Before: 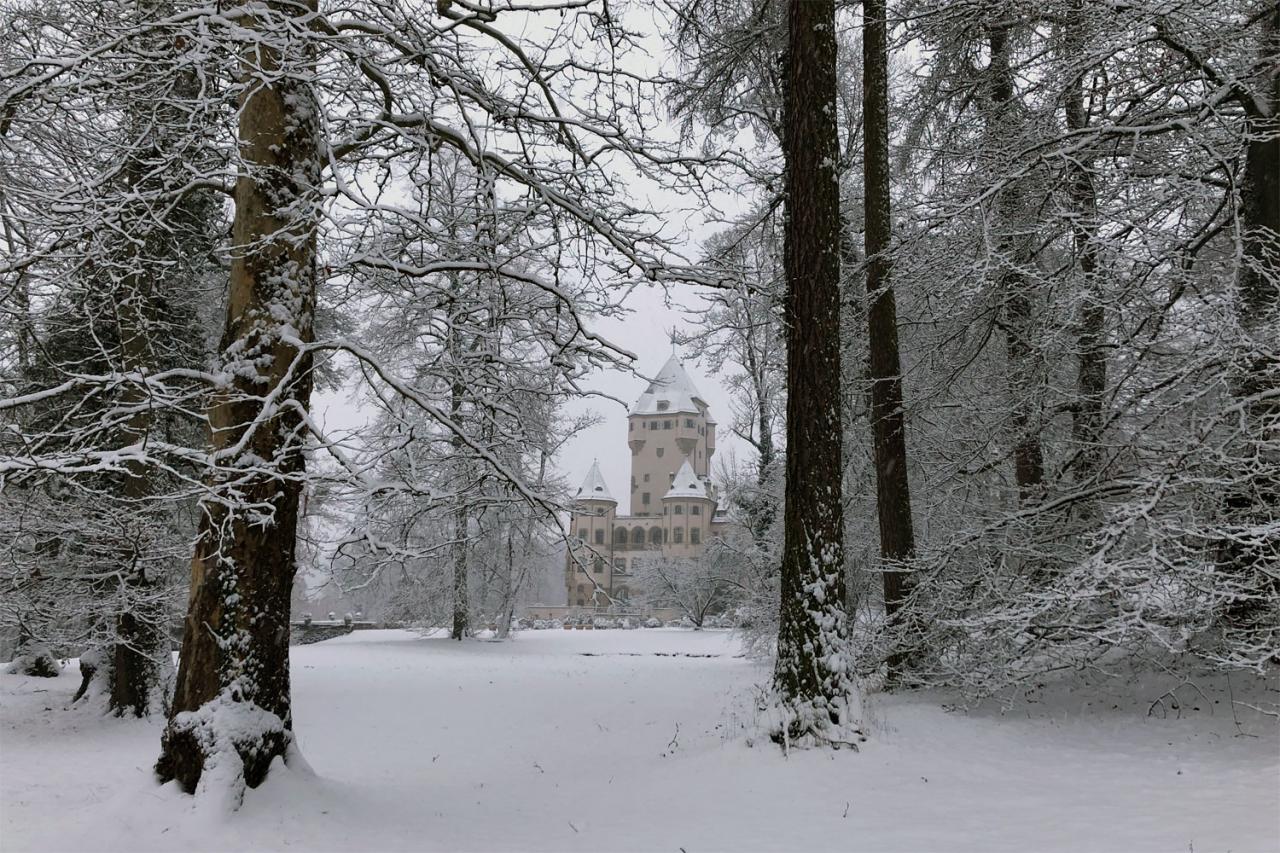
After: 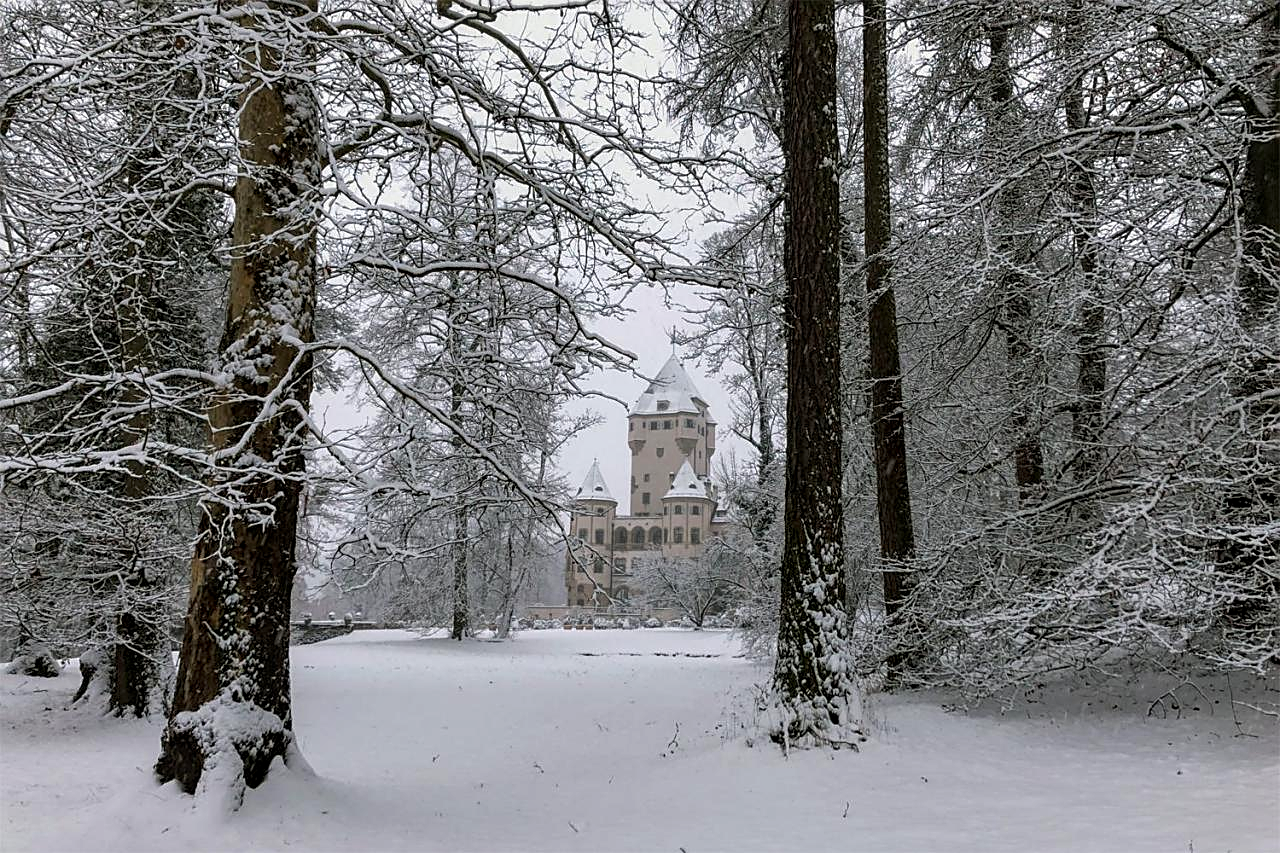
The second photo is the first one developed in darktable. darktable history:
sharpen: on, module defaults
color balance rgb: linear chroma grading › global chroma 8.883%, perceptual saturation grading › global saturation -0.053%, perceptual saturation grading › mid-tones 11.417%, perceptual brilliance grading › highlights 2.606%
local contrast: detail 130%
